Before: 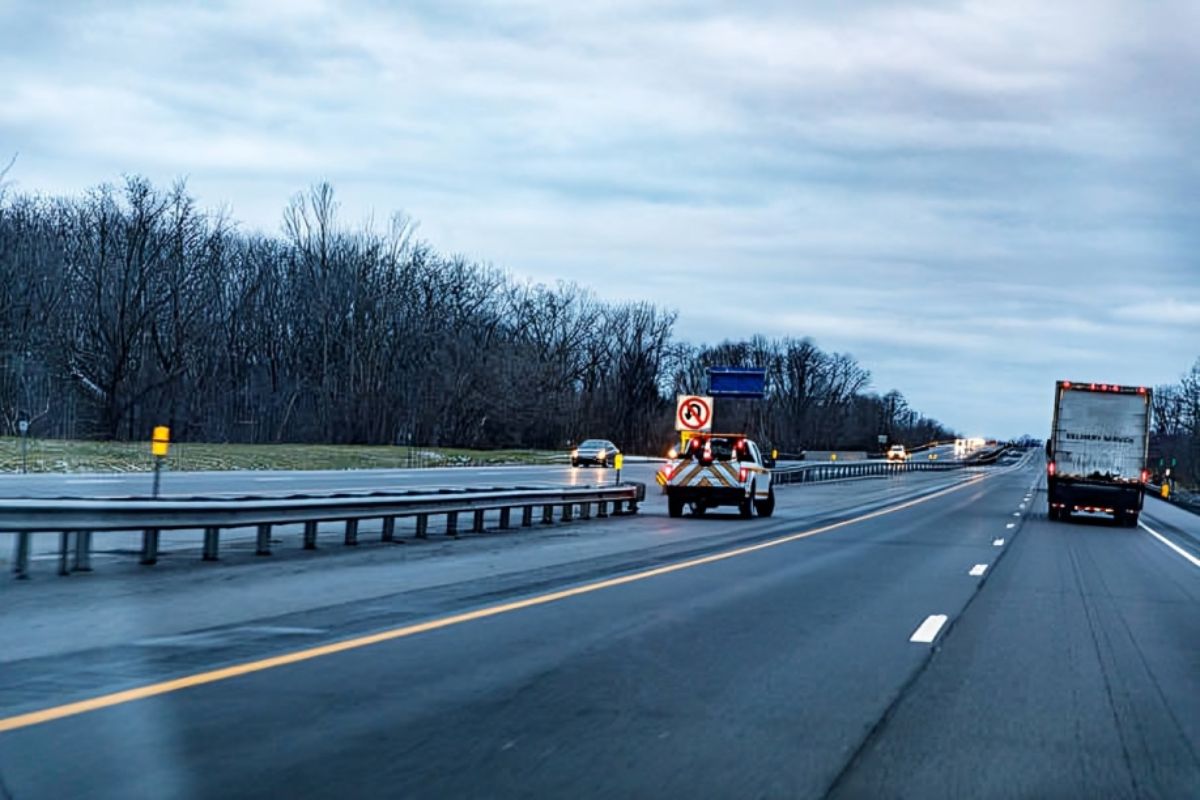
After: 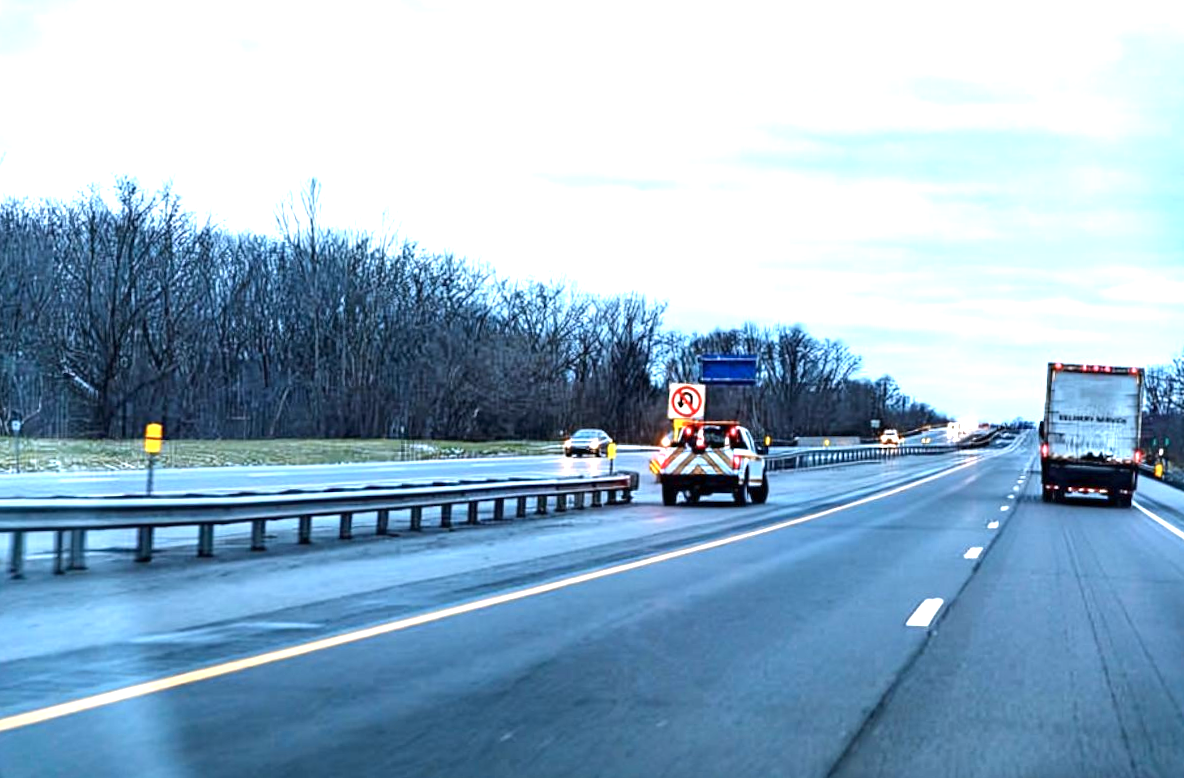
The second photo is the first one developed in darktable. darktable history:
rotate and perspective: rotation -1°, crop left 0.011, crop right 0.989, crop top 0.025, crop bottom 0.975
exposure: exposure 1.25 EV, compensate exposure bias true, compensate highlight preservation false
color correction: highlights a* -0.137, highlights b* -5.91, shadows a* -0.137, shadows b* -0.137
crop and rotate: left 0.126%
